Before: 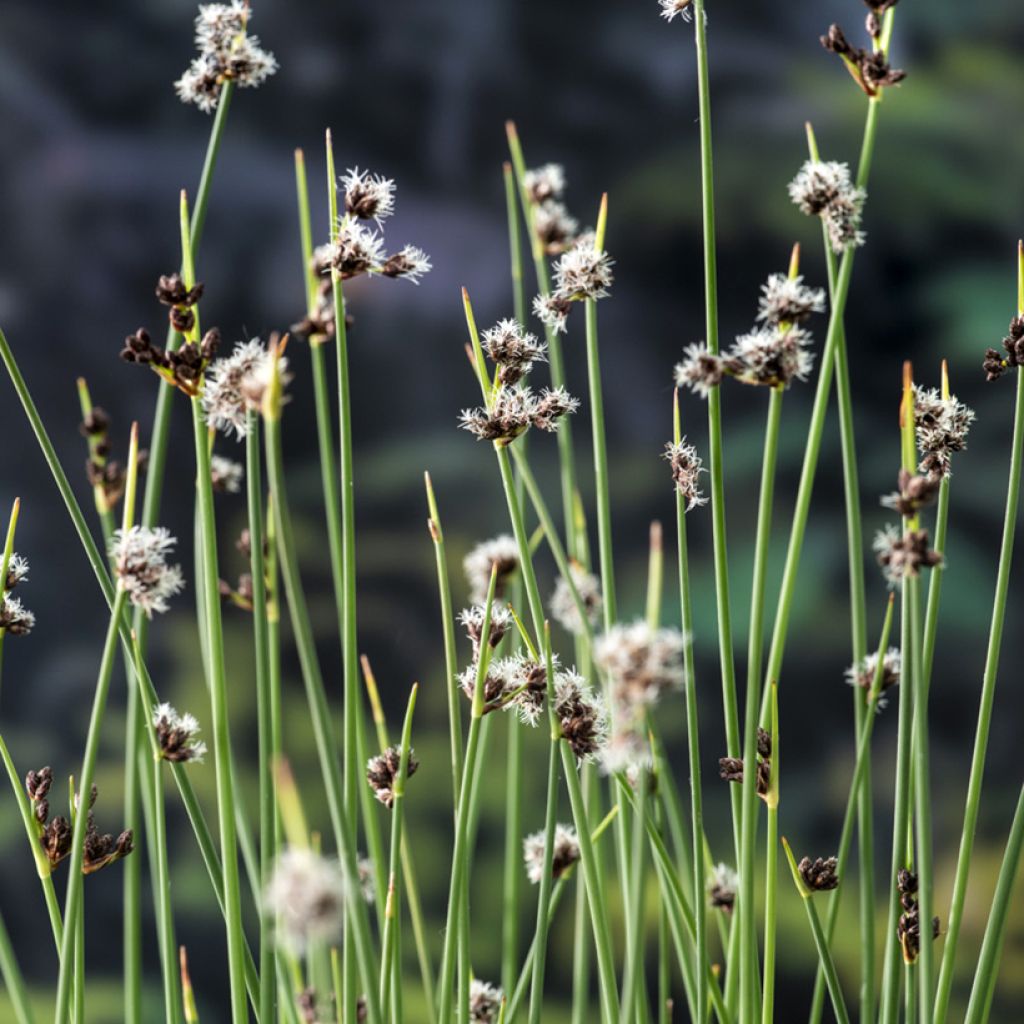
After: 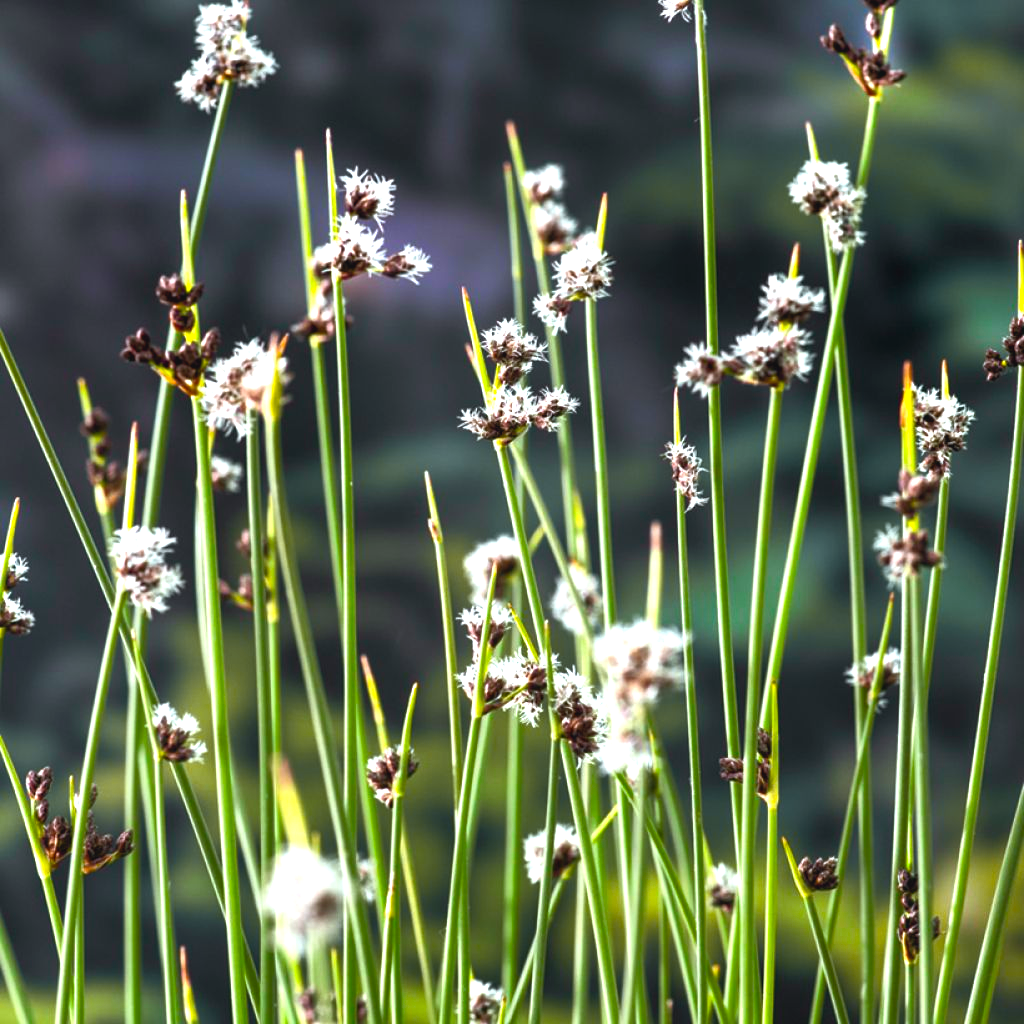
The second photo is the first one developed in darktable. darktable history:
color balance rgb: highlights gain › luminance 16.963%, highlights gain › chroma 2.894%, highlights gain › hue 256.9°, linear chroma grading › global chroma 3.889%, perceptual saturation grading › global saturation 30.428%, perceptual brilliance grading › global brilliance 18.815%
shadows and highlights: shadows 20.9, highlights -81.06, soften with gaussian
tone curve: curves: ch0 [(0.001, 0.042) (0.128, 0.16) (0.452, 0.42) (0.603, 0.566) (0.754, 0.733) (1, 1)]; ch1 [(0, 0) (0.325, 0.327) (0.412, 0.441) (0.473, 0.466) (0.5, 0.499) (0.549, 0.558) (0.617, 0.625) (0.713, 0.7) (1, 1)]; ch2 [(0, 0) (0.386, 0.397) (0.445, 0.47) (0.505, 0.498) (0.529, 0.524) (0.574, 0.569) (0.652, 0.641) (1, 1)], color space Lab, independent channels
